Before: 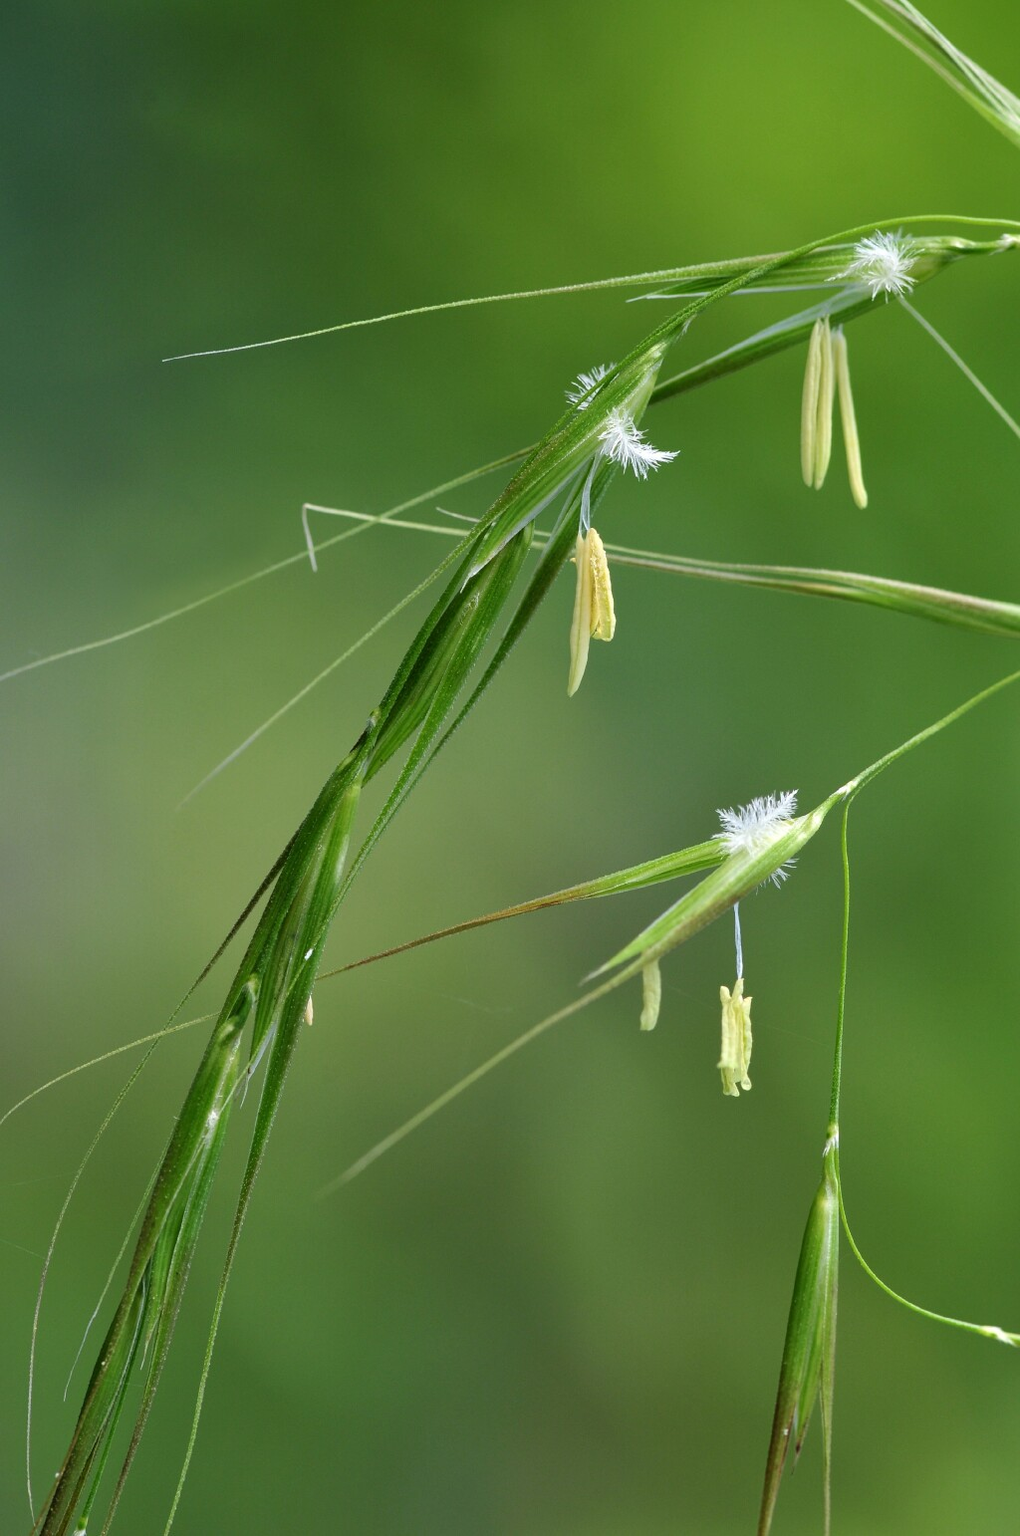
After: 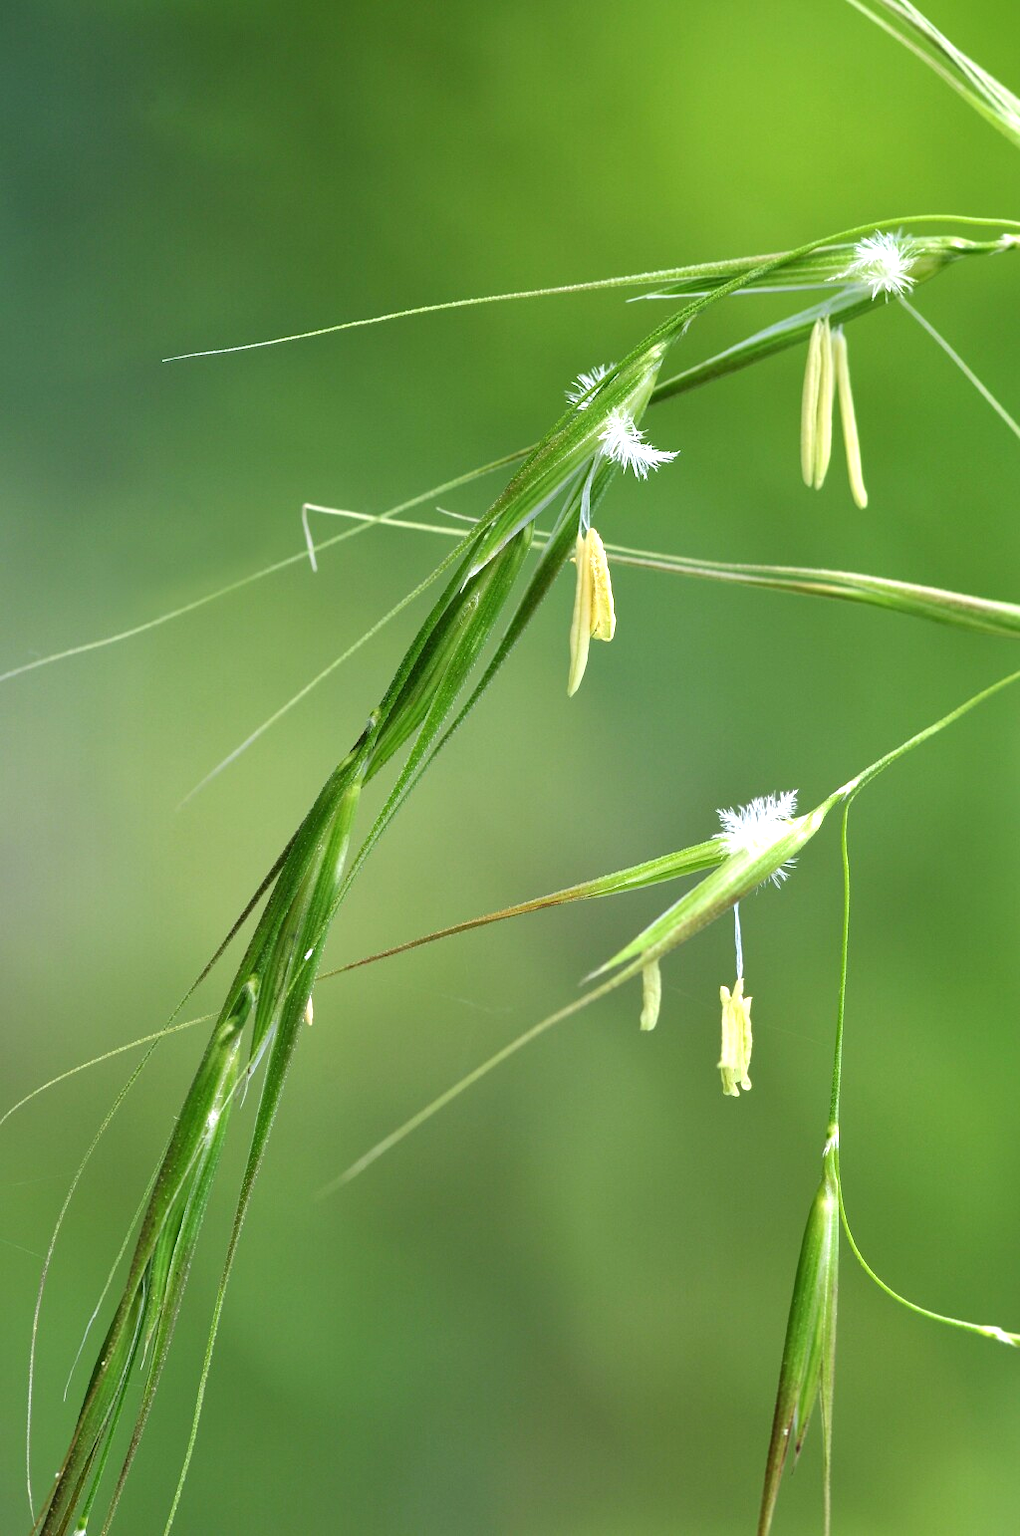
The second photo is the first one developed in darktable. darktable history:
color balance rgb: perceptual saturation grading › global saturation 0.125%
exposure: black level correction 0, exposure 0.7 EV, compensate highlight preservation false
